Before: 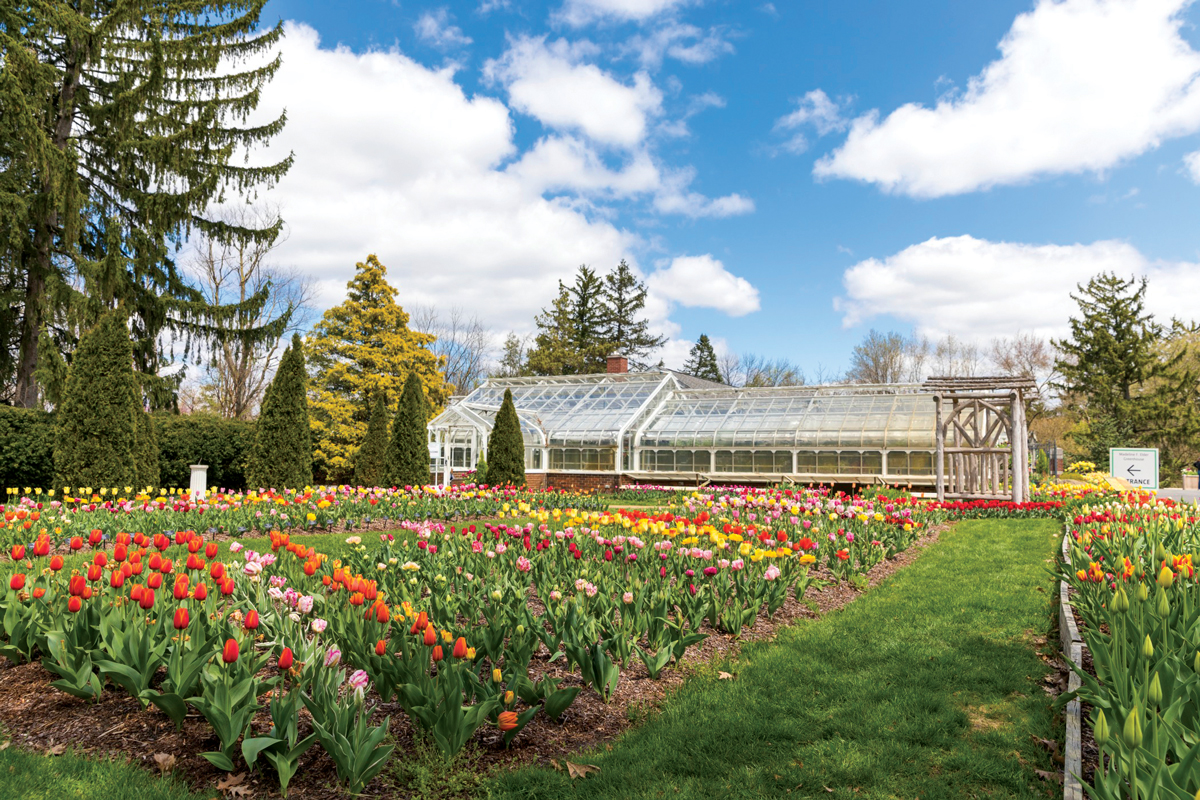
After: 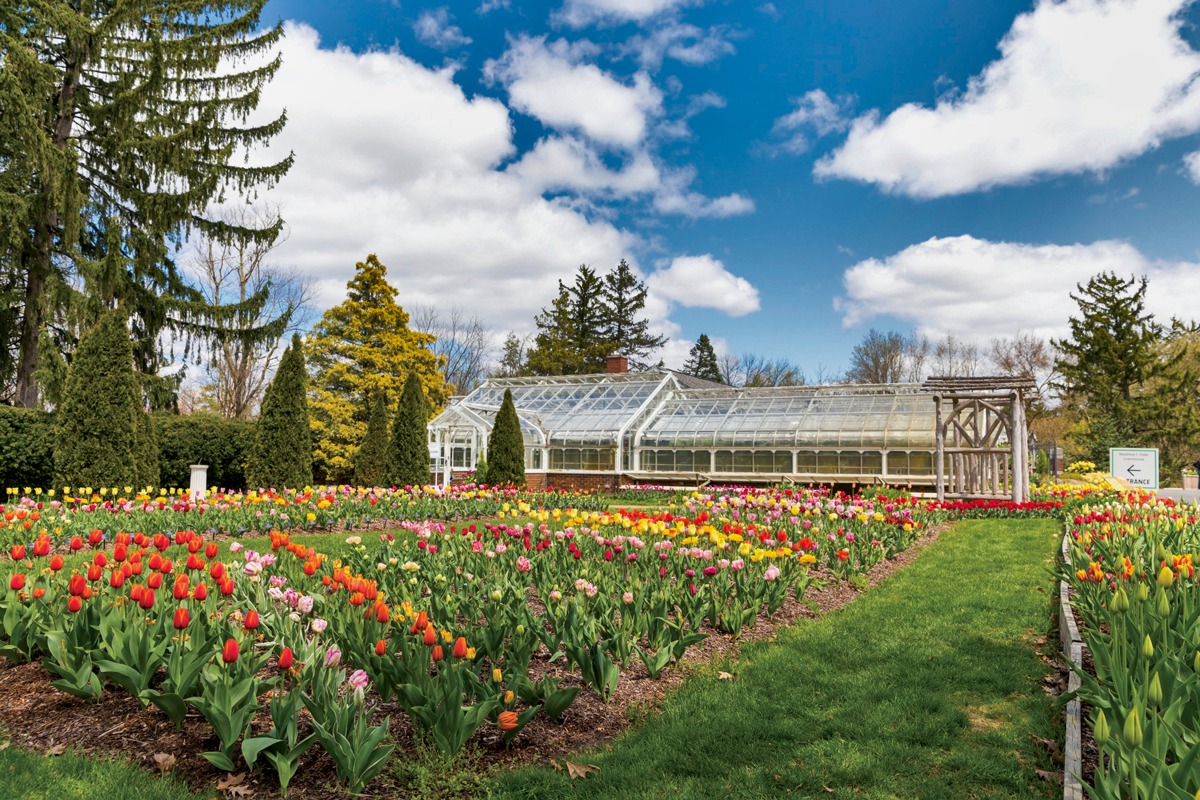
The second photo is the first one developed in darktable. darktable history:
shadows and highlights: white point adjustment -3.5, highlights -63.77, soften with gaussian
